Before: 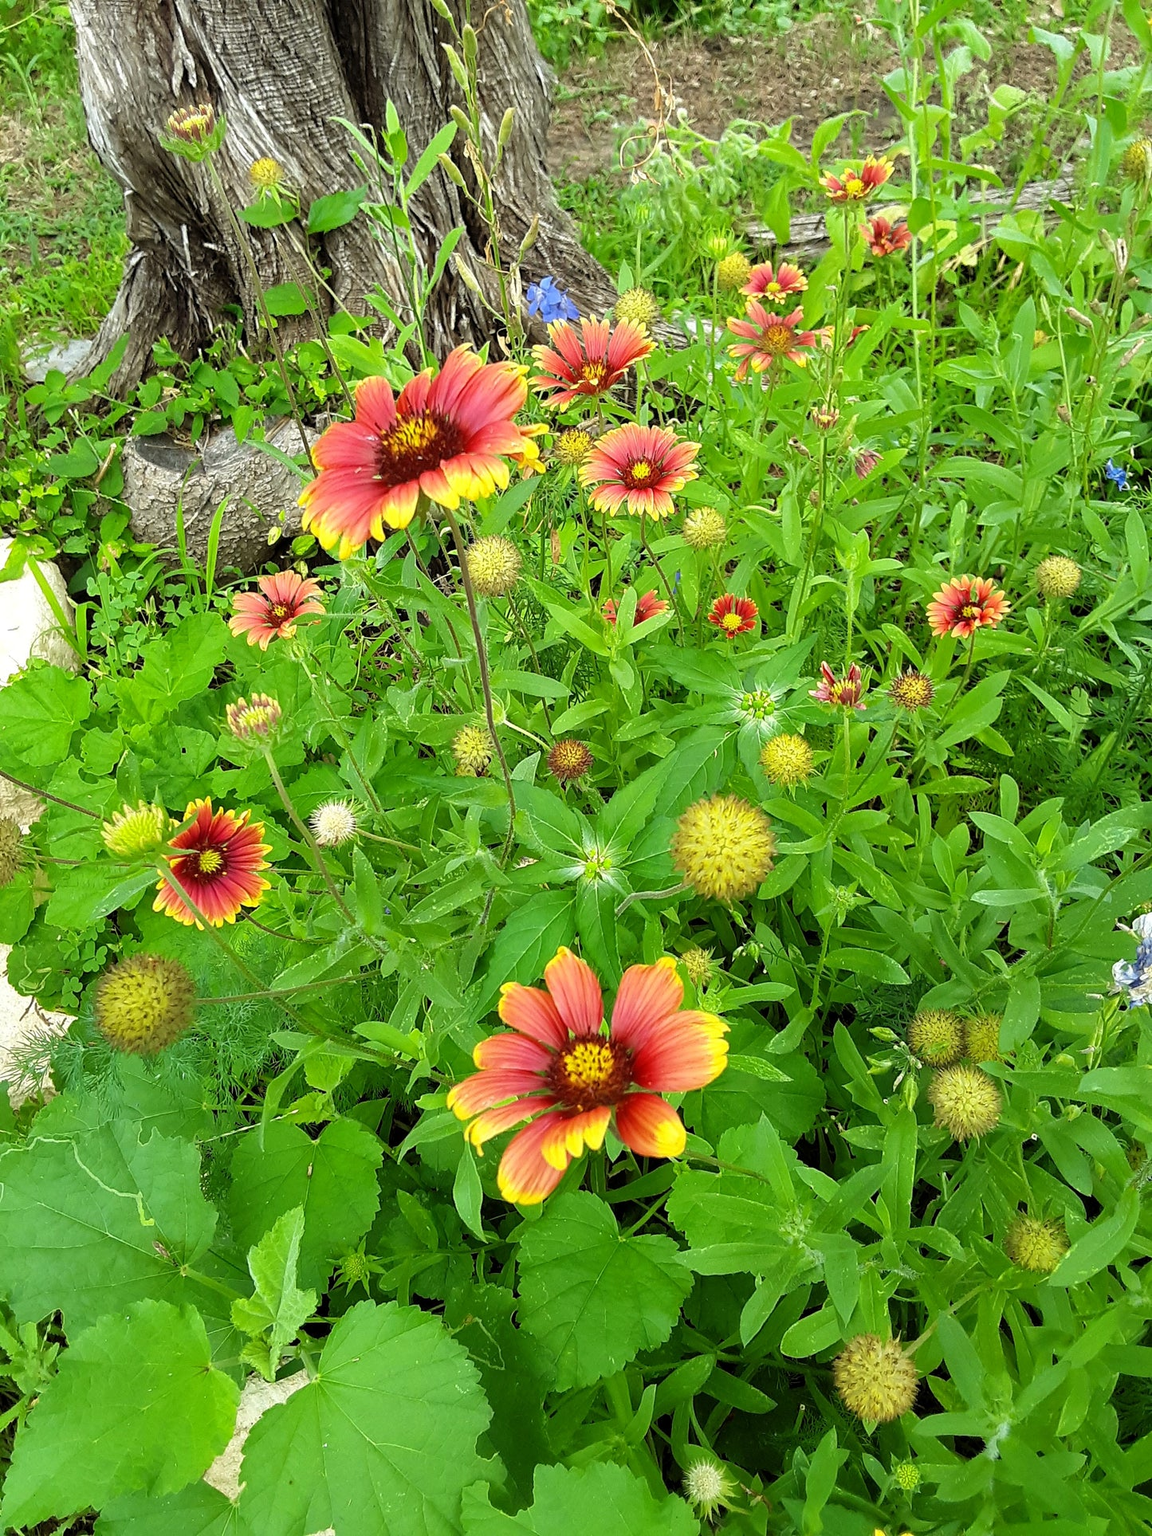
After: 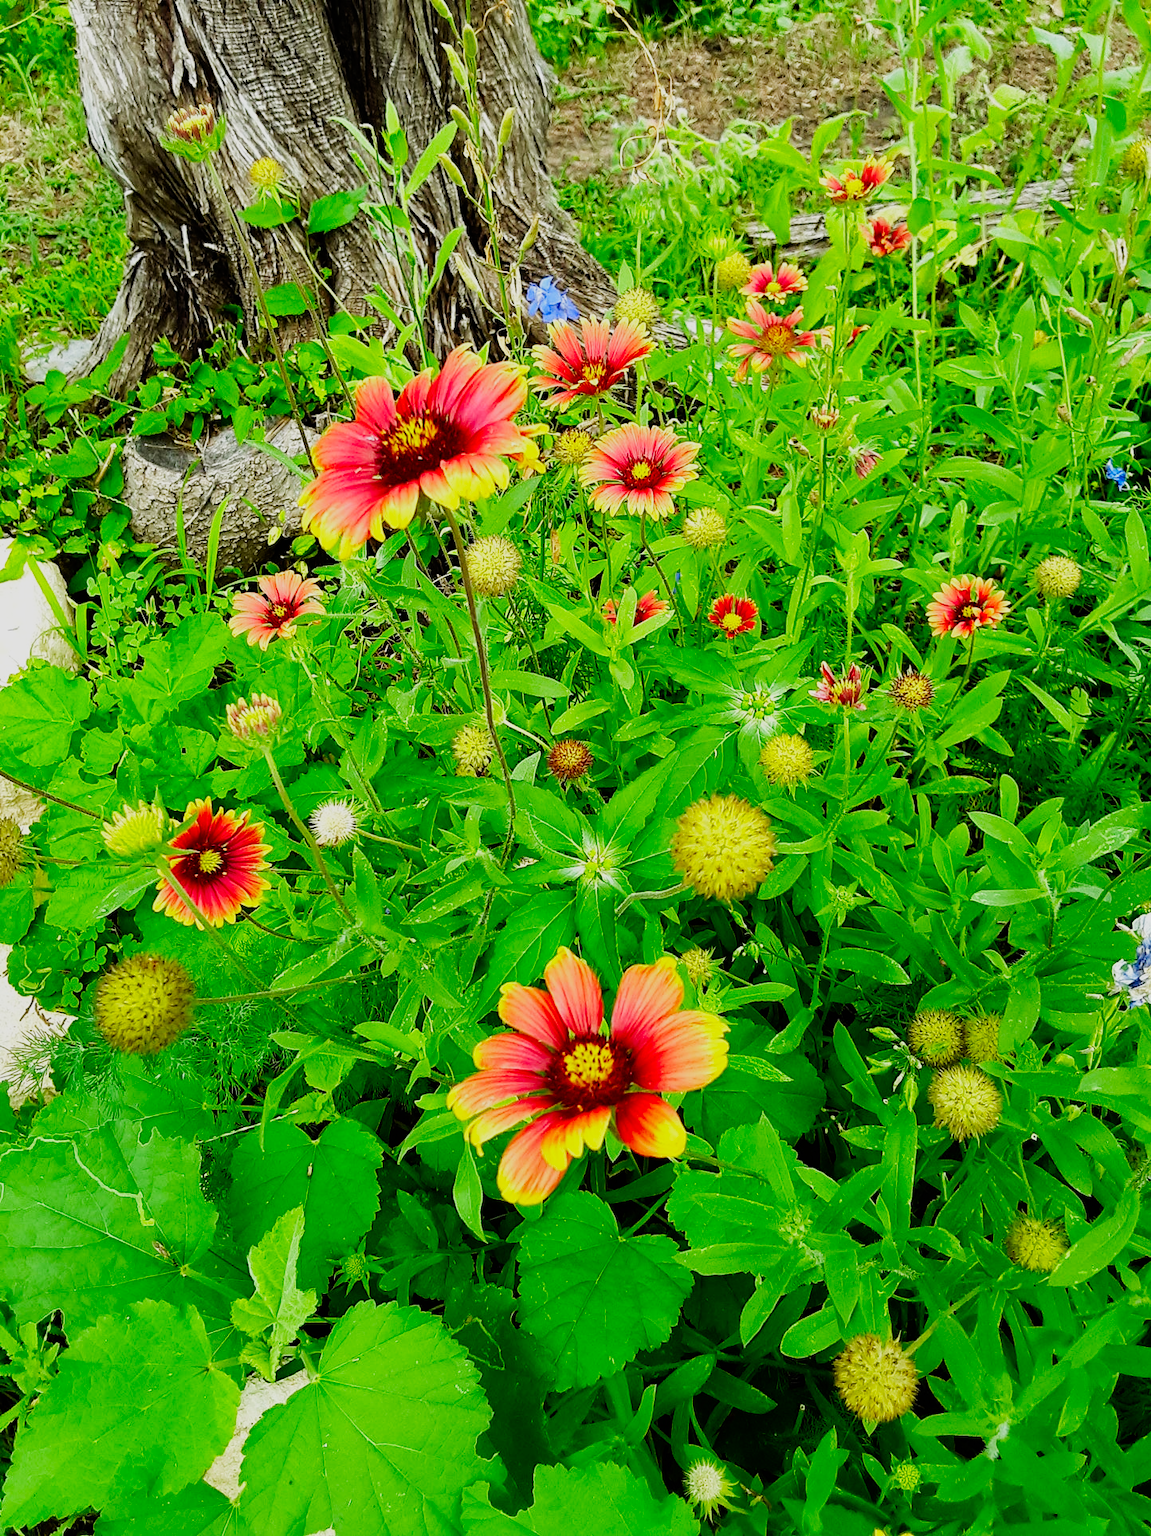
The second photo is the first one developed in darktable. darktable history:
color correction: saturation 1.34
sigmoid: contrast 1.7, skew -0.2, preserve hue 0%, red attenuation 0.1, red rotation 0.035, green attenuation 0.1, green rotation -0.017, blue attenuation 0.15, blue rotation -0.052, base primaries Rec2020
